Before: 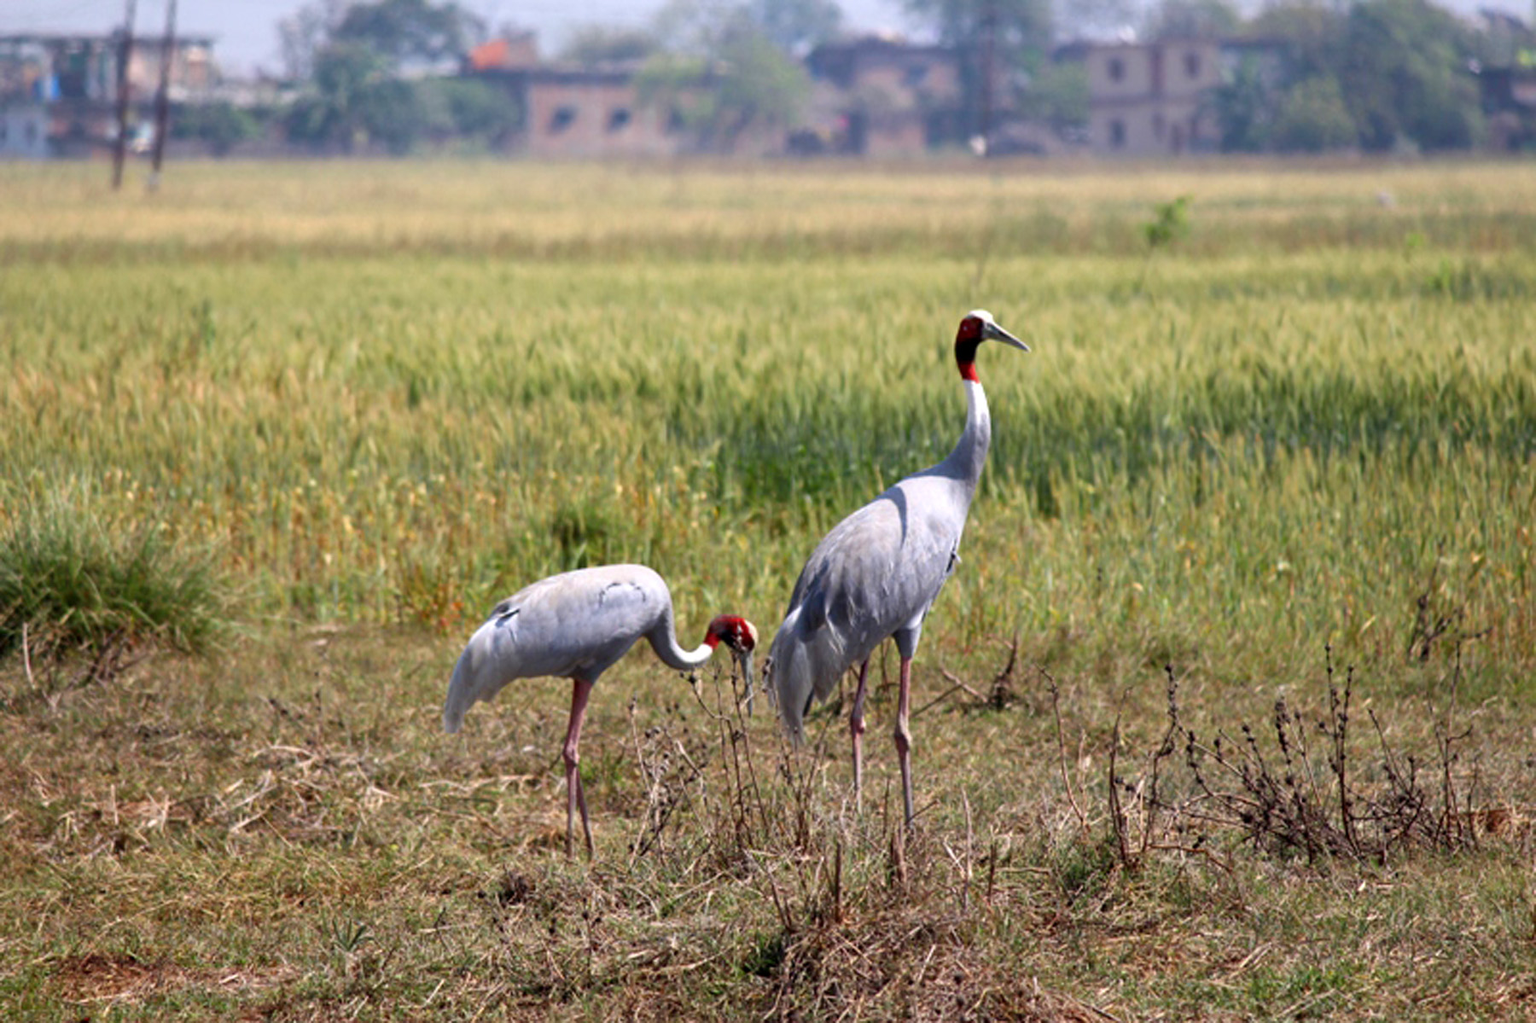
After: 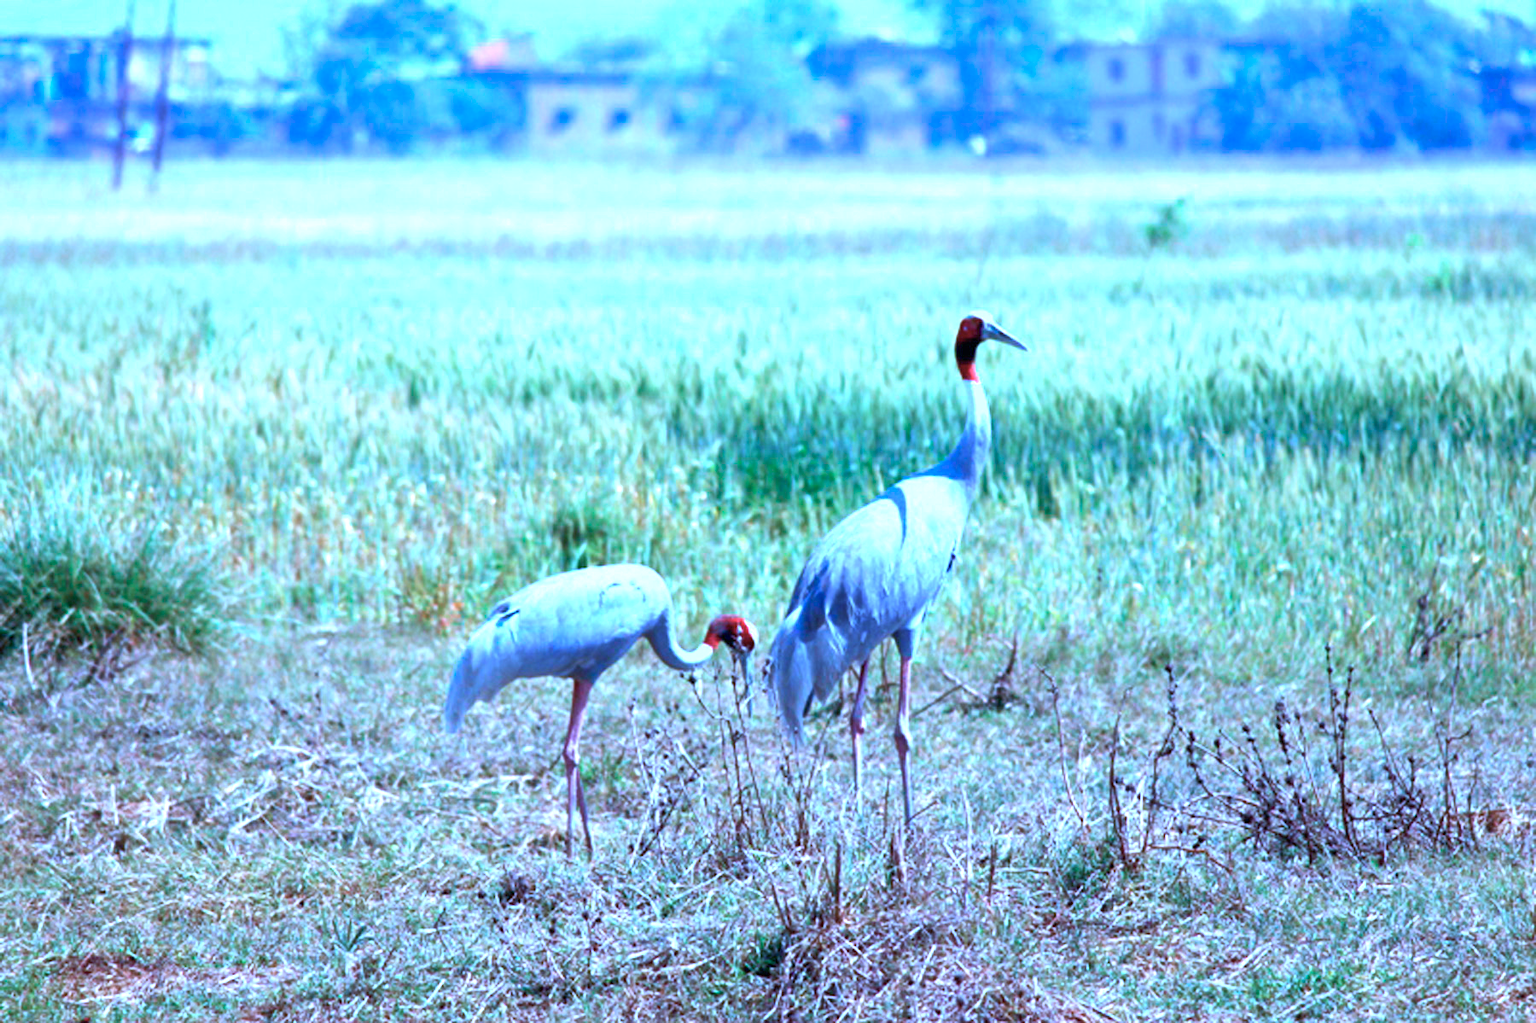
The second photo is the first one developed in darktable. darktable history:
shadows and highlights: shadows 42.66, highlights 7.44
color calibration: illuminant as shot in camera, x 0.463, y 0.42, temperature 2655.71 K
exposure: black level correction 0, exposure 1.199 EV, compensate exposure bias true, compensate highlight preservation false
